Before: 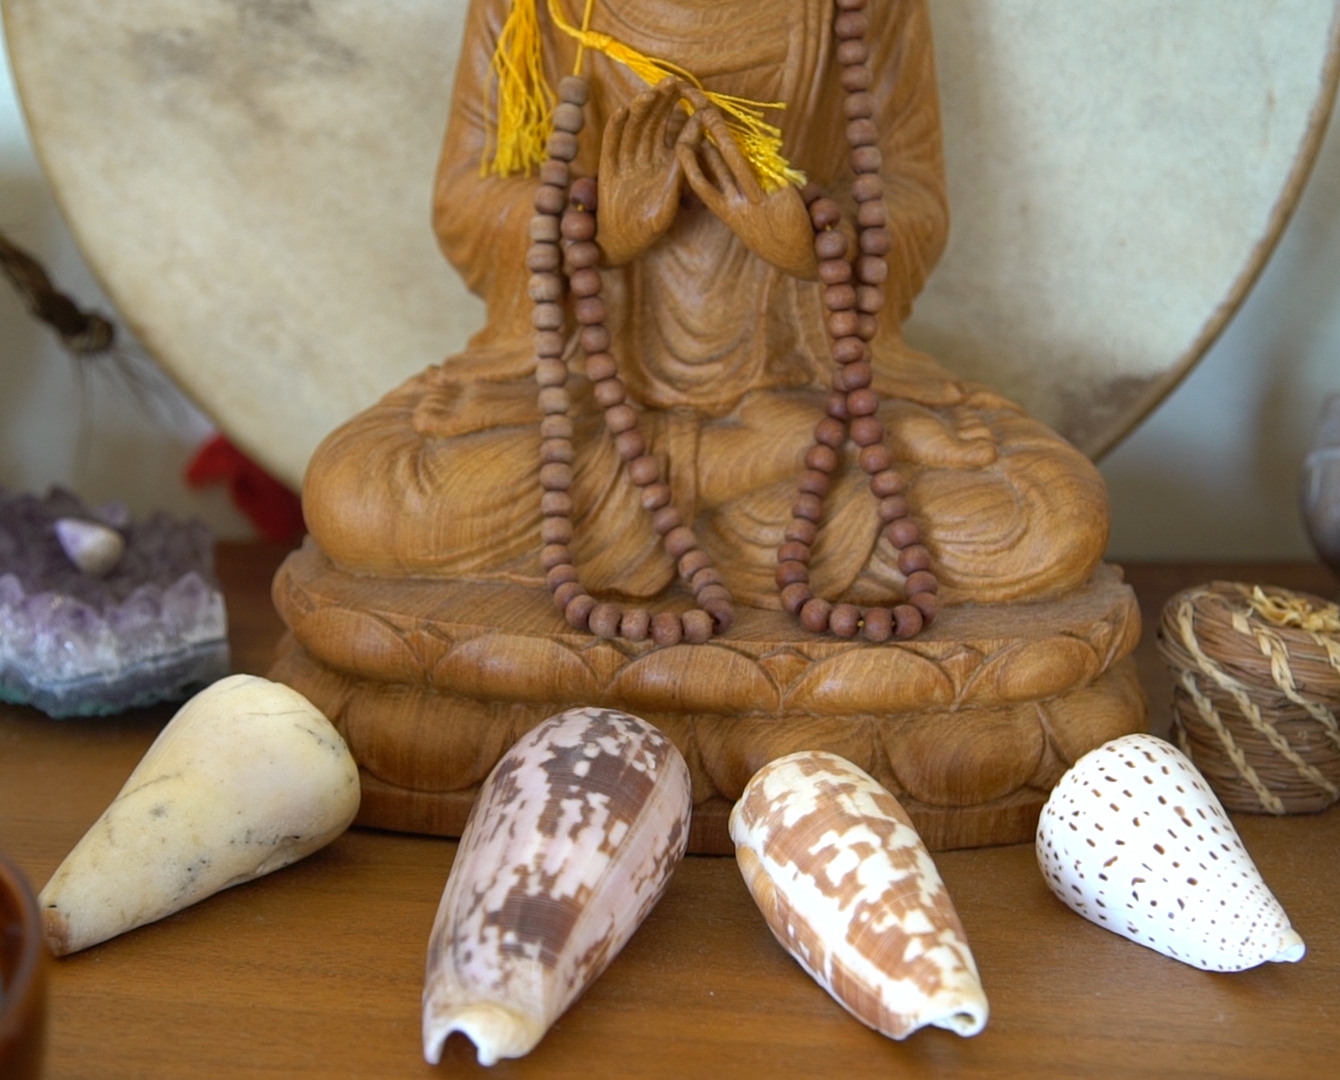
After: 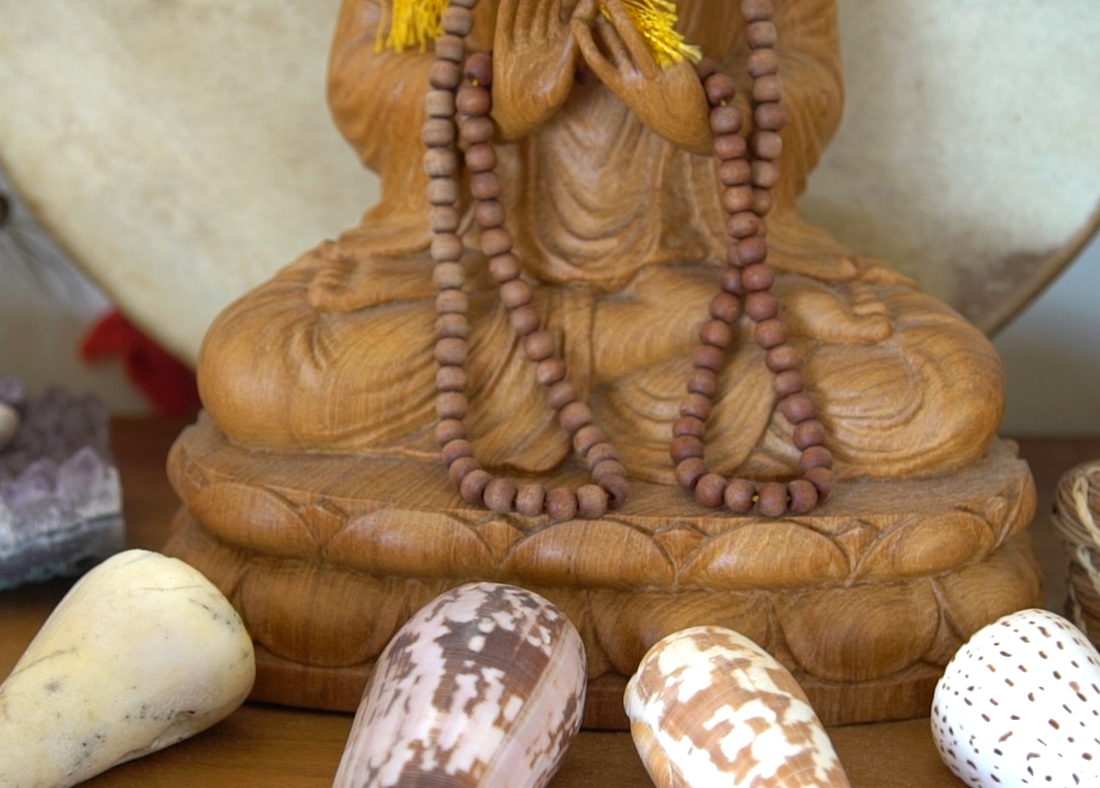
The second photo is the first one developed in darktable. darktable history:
exposure: exposure 0.172 EV, compensate highlight preservation false
crop: left 7.868%, top 11.611%, right 9.977%, bottom 15.418%
